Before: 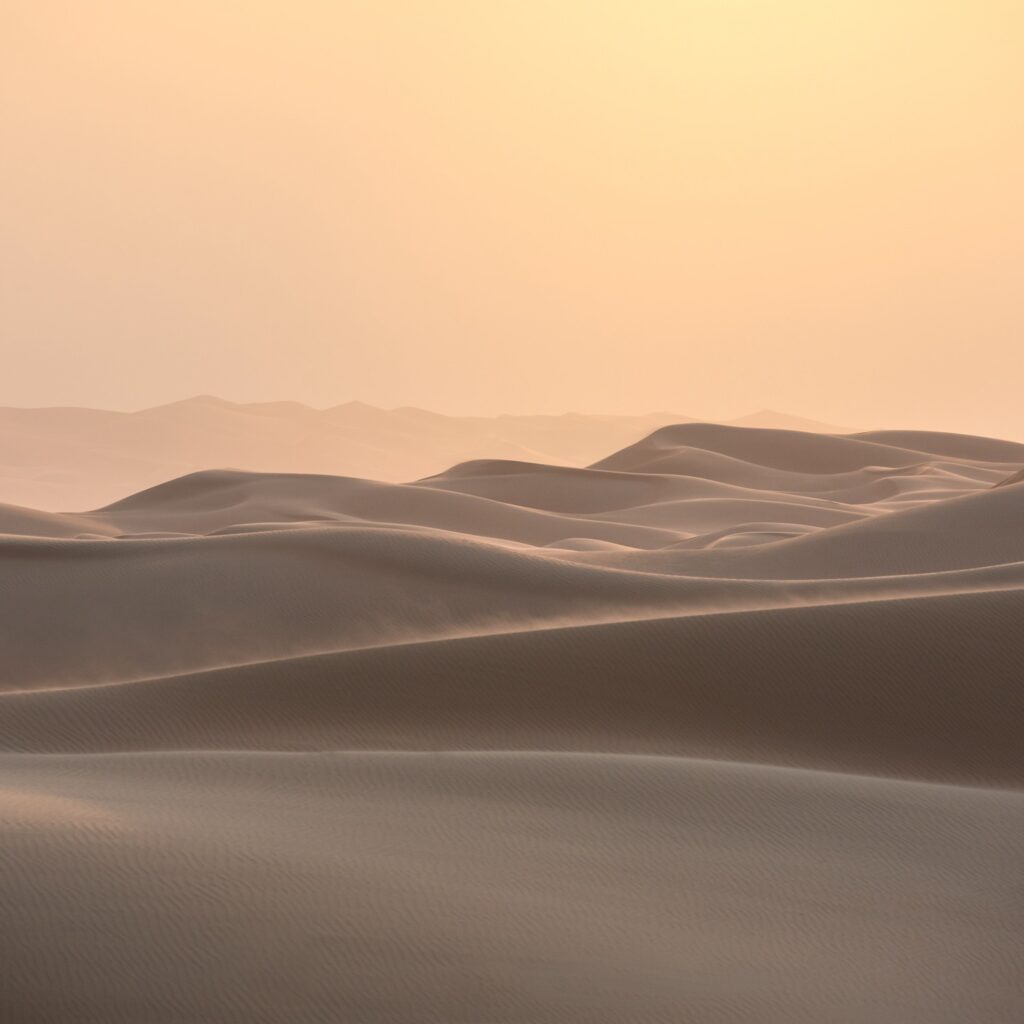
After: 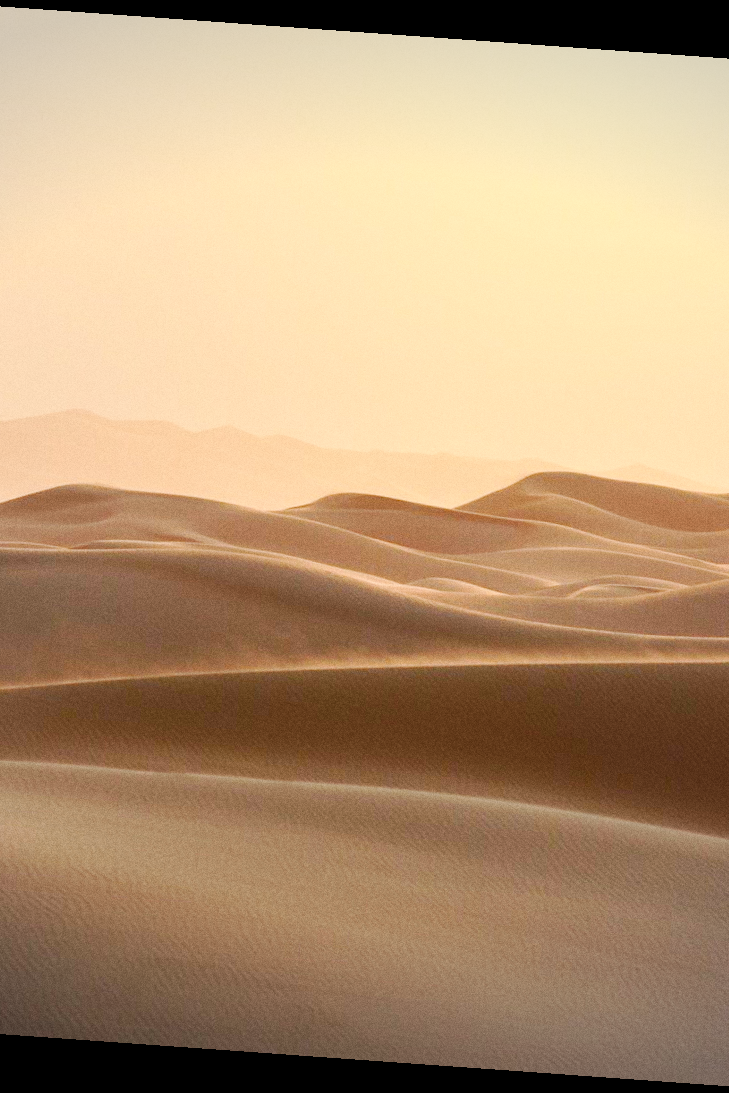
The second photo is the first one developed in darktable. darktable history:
grain: coarseness 0.09 ISO
crop and rotate: left 15.546%, right 17.787%
vignetting: fall-off start 100%, brightness -0.282, width/height ratio 1.31
base curve: curves: ch0 [(0, 0) (0.032, 0.025) (0.121, 0.166) (0.206, 0.329) (0.605, 0.79) (1, 1)], preserve colors none
rotate and perspective: rotation 4.1°, automatic cropping off
color balance rgb: shadows lift › chroma 1%, shadows lift › hue 240.84°, highlights gain › chroma 2%, highlights gain › hue 73.2°, global offset › luminance -0.5%, perceptual saturation grading › global saturation 20%, perceptual saturation grading › highlights -25%, perceptual saturation grading › shadows 50%, global vibrance 25.26%
